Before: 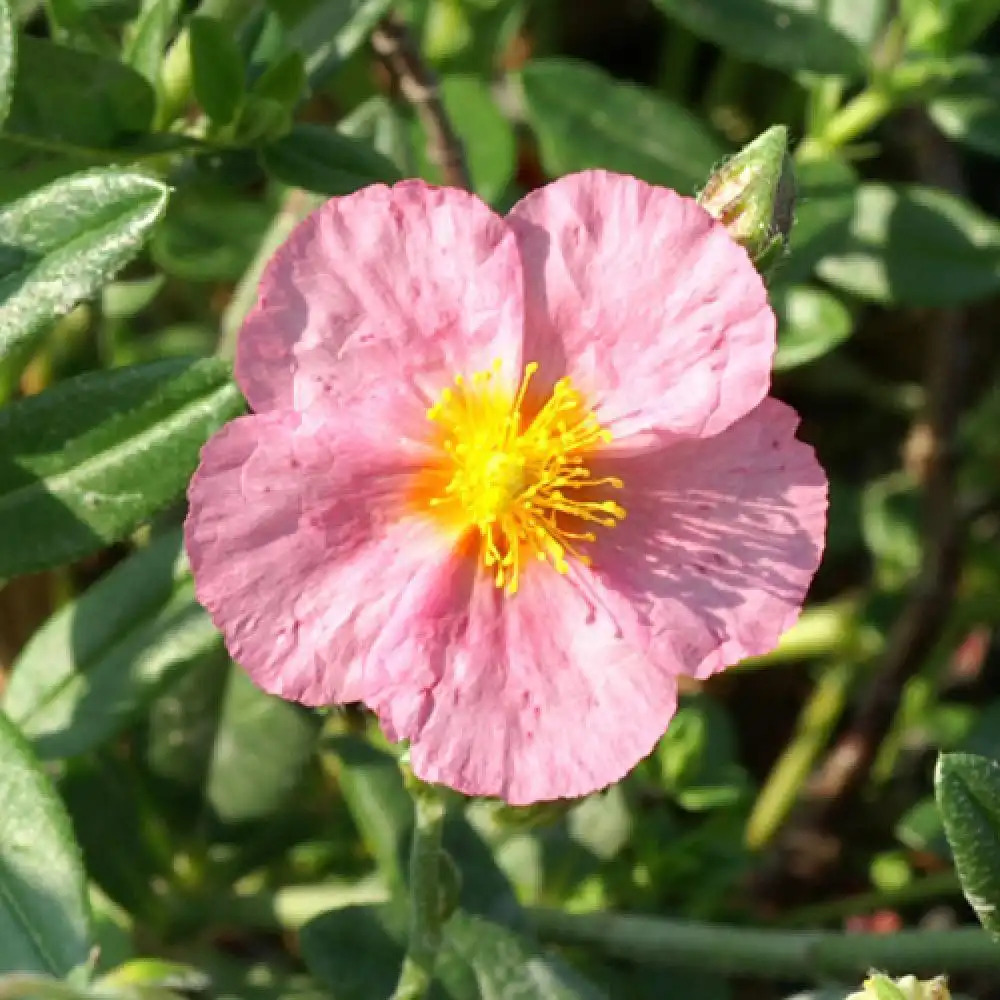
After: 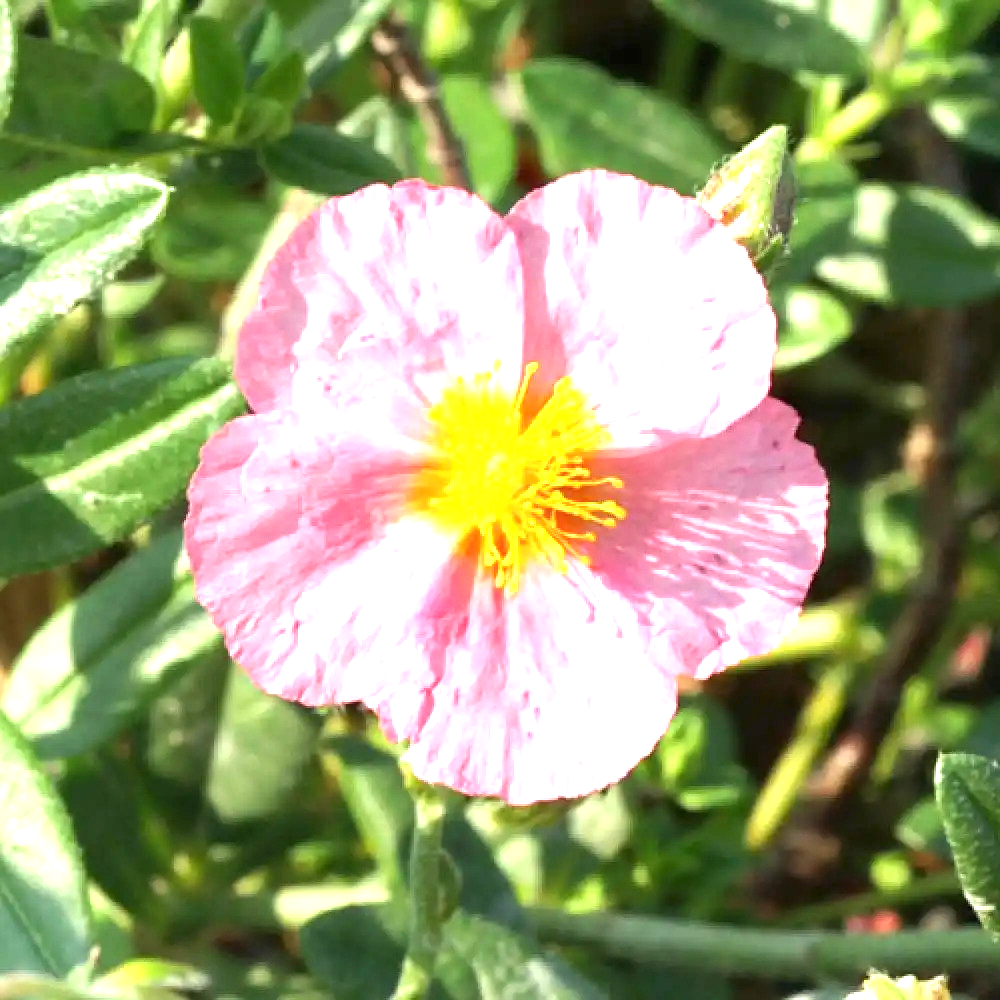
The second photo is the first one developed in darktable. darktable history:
exposure: black level correction 0, exposure 1.19 EV, compensate exposure bias true, compensate highlight preservation false
